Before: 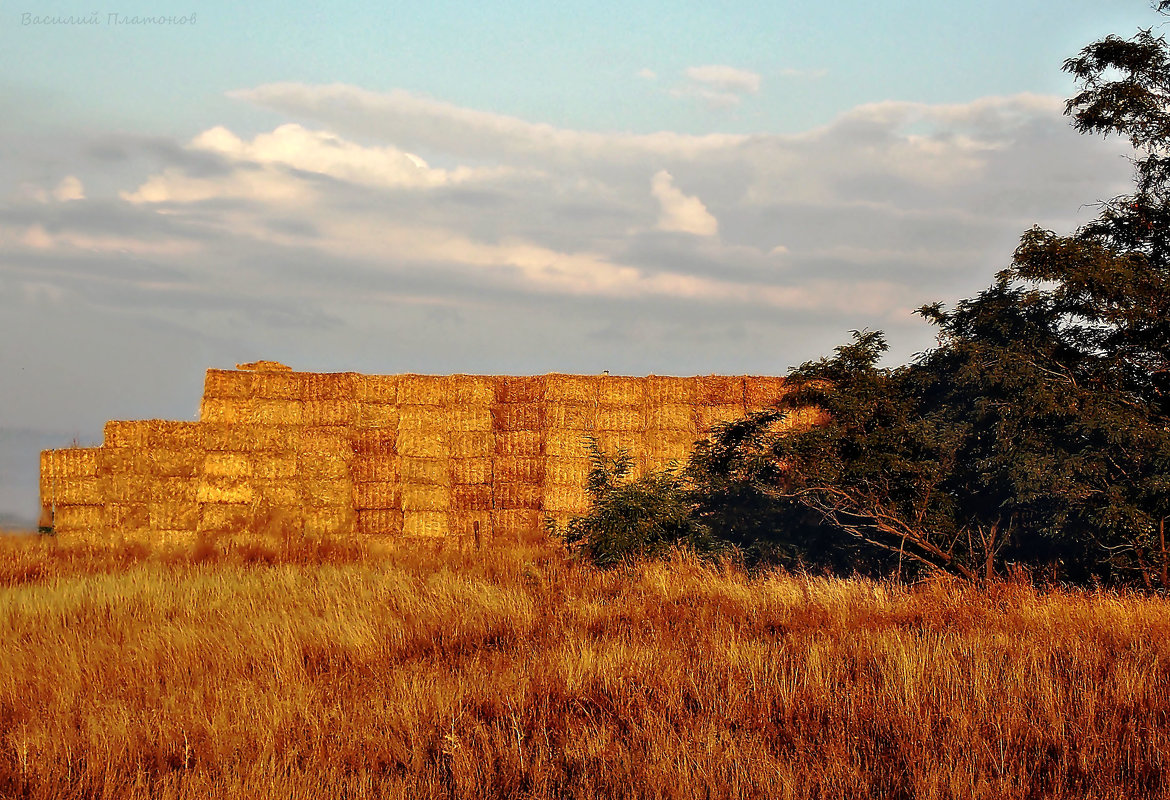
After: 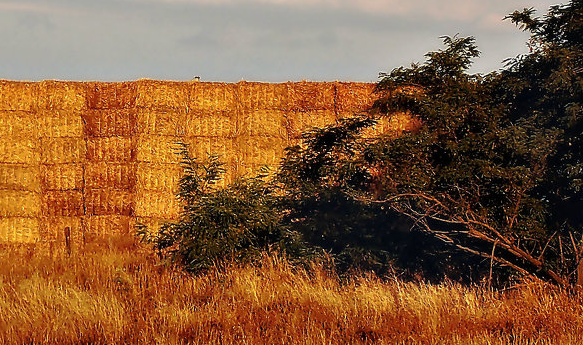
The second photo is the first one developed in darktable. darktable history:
crop: left 35.034%, top 36.811%, right 15.104%, bottom 20.004%
